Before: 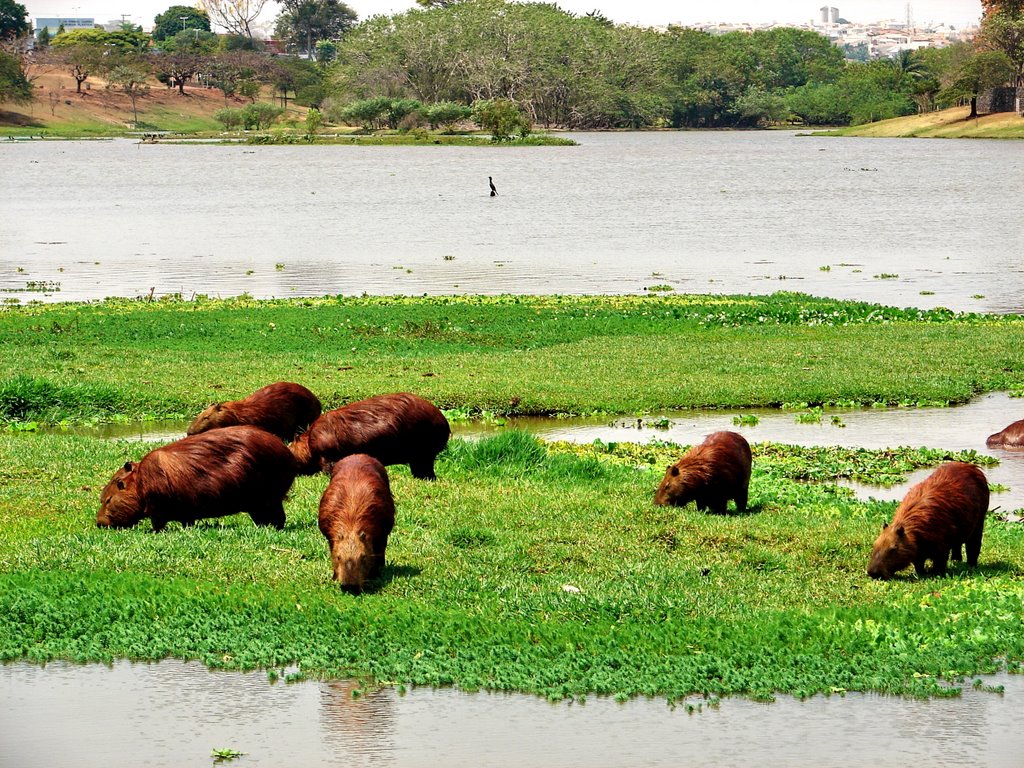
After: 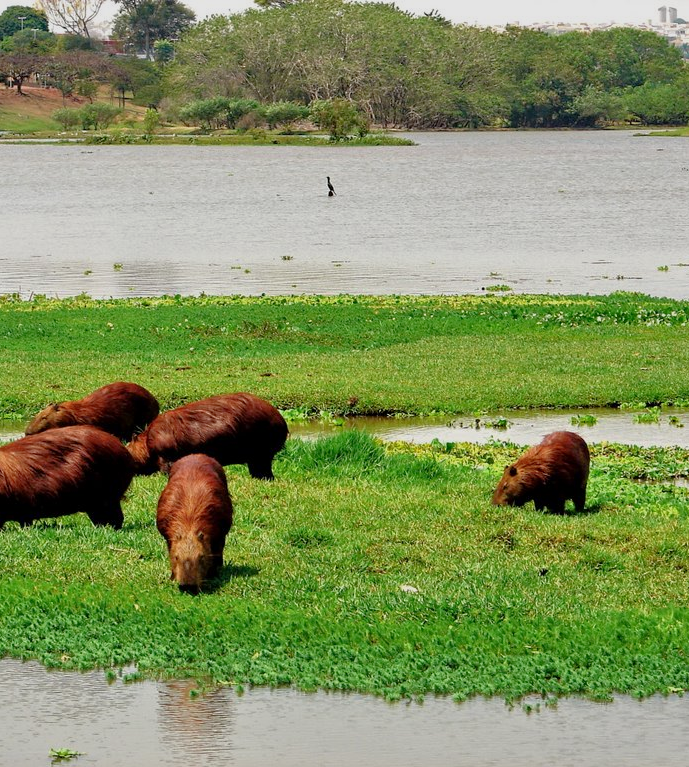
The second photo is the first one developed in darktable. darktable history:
tone equalizer: -8 EV 0.23 EV, -7 EV 0.426 EV, -6 EV 0.397 EV, -5 EV 0.246 EV, -3 EV -0.276 EV, -2 EV -0.392 EV, -1 EV -0.399 EV, +0 EV -0.277 EV, edges refinement/feathering 500, mask exposure compensation -1.57 EV, preserve details no
crop and rotate: left 15.864%, right 16.76%
